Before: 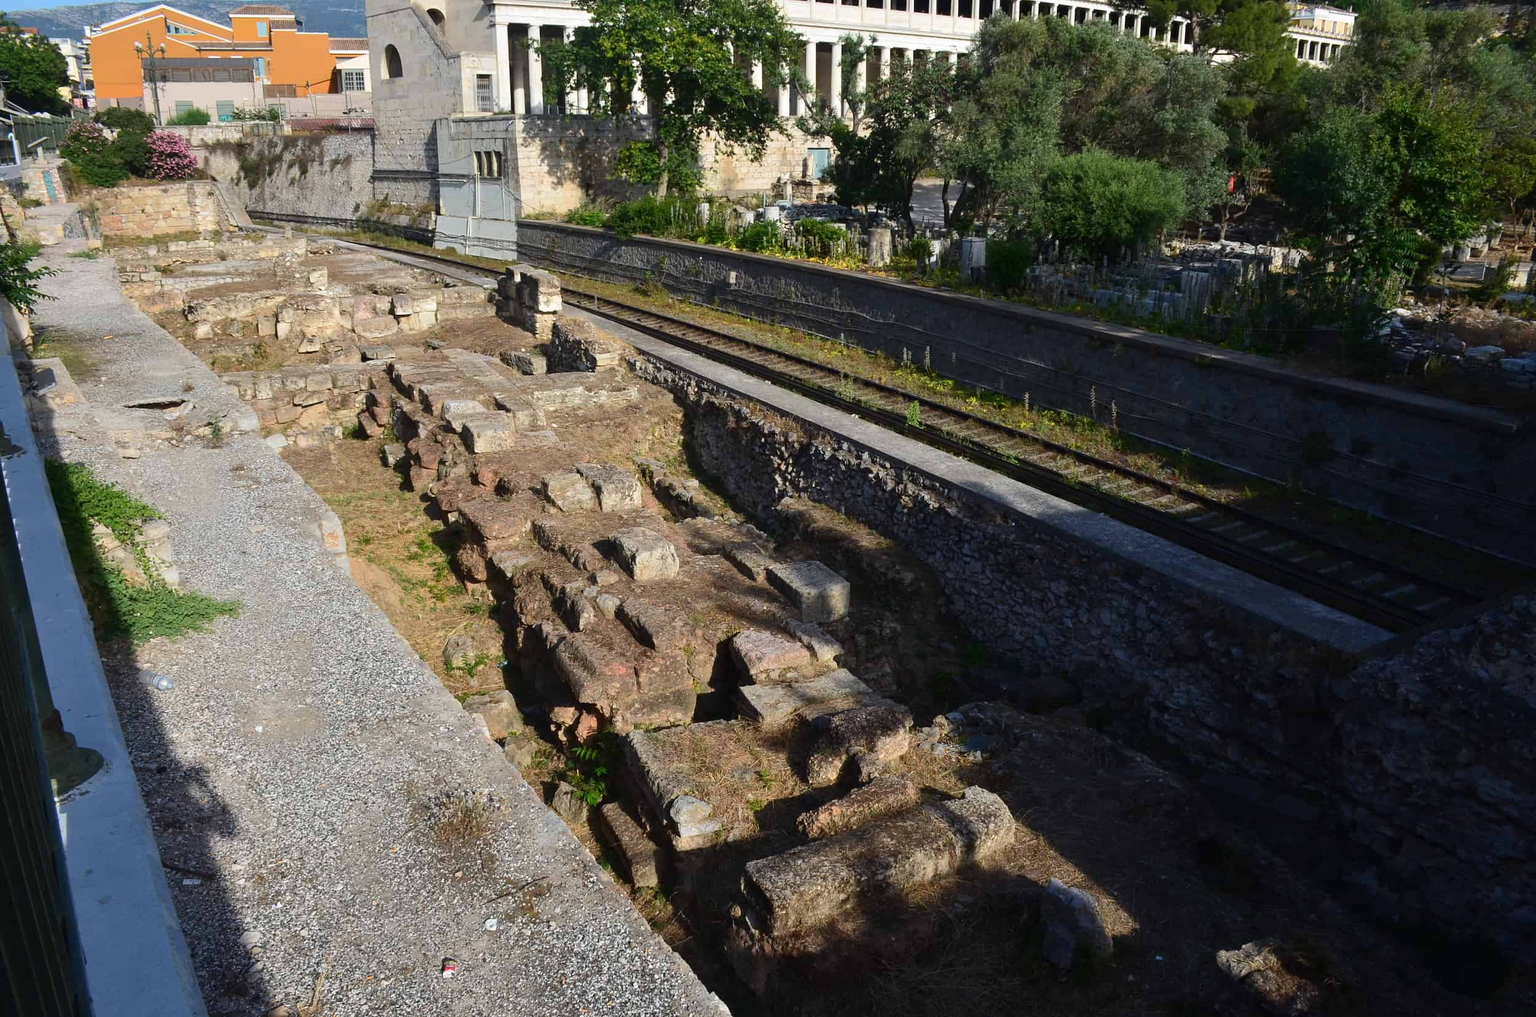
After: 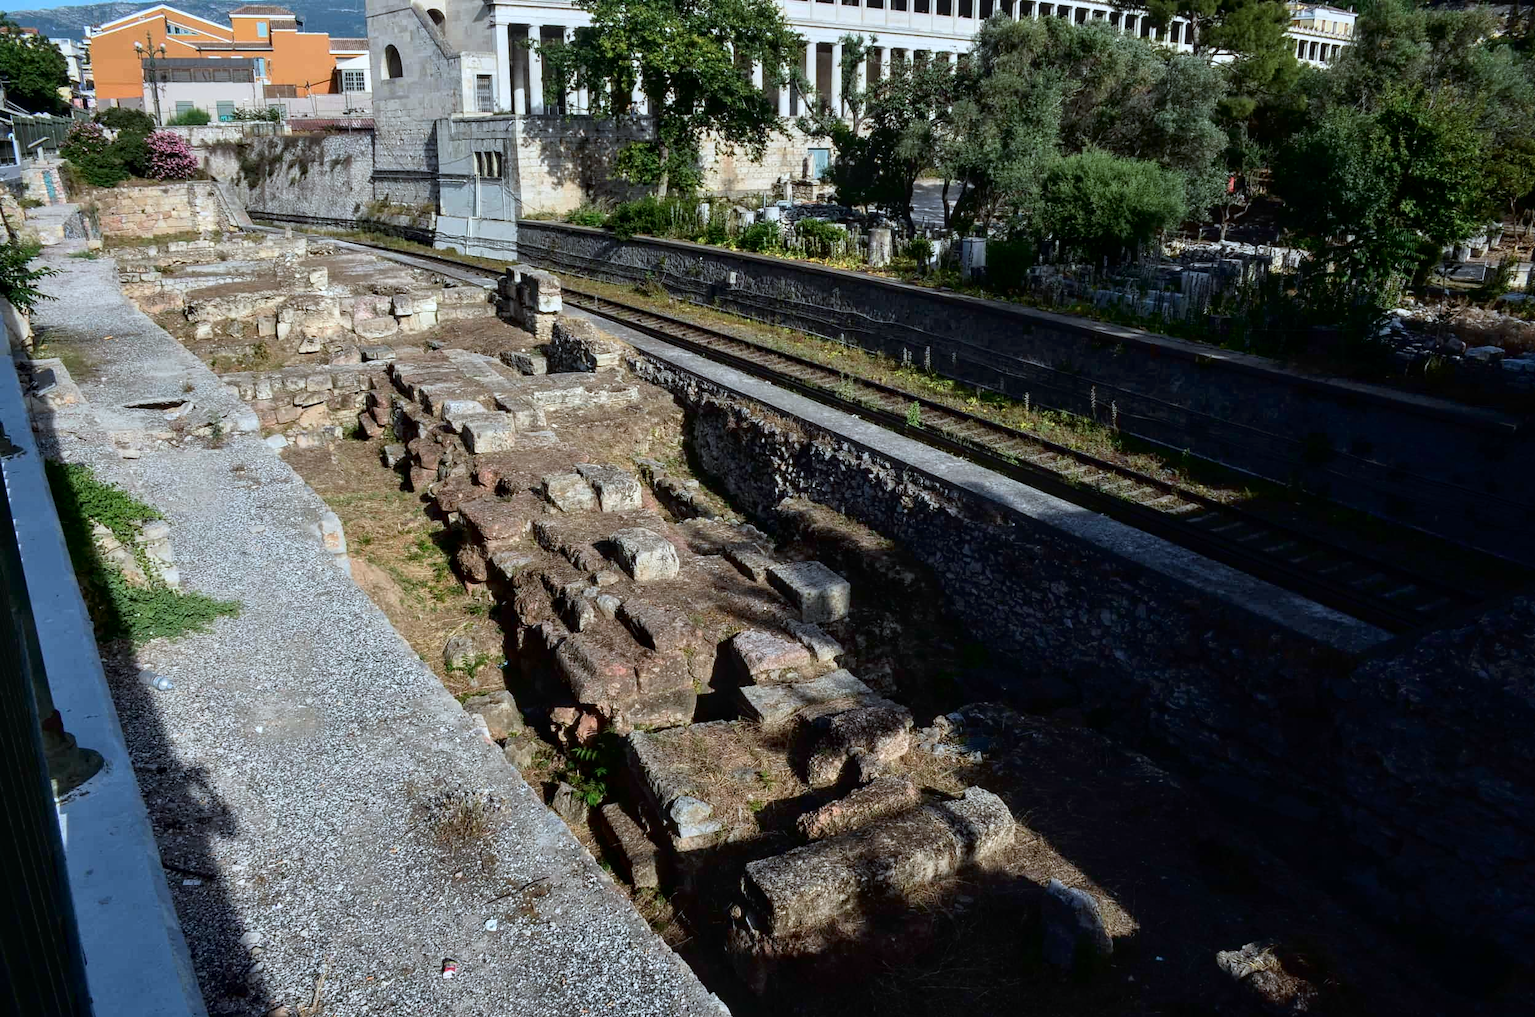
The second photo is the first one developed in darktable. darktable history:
color correction: highlights a* -4.18, highlights b* -11.13
local contrast: on, module defaults
exposure: exposure -0.174 EV, compensate highlight preservation false
tone curve: curves: ch0 [(0, 0) (0.003, 0.005) (0.011, 0.008) (0.025, 0.014) (0.044, 0.021) (0.069, 0.027) (0.1, 0.041) (0.136, 0.083) (0.177, 0.138) (0.224, 0.197) (0.277, 0.259) (0.335, 0.331) (0.399, 0.399) (0.468, 0.476) (0.543, 0.547) (0.623, 0.635) (0.709, 0.753) (0.801, 0.847) (0.898, 0.94) (1, 1)], color space Lab, independent channels, preserve colors none
